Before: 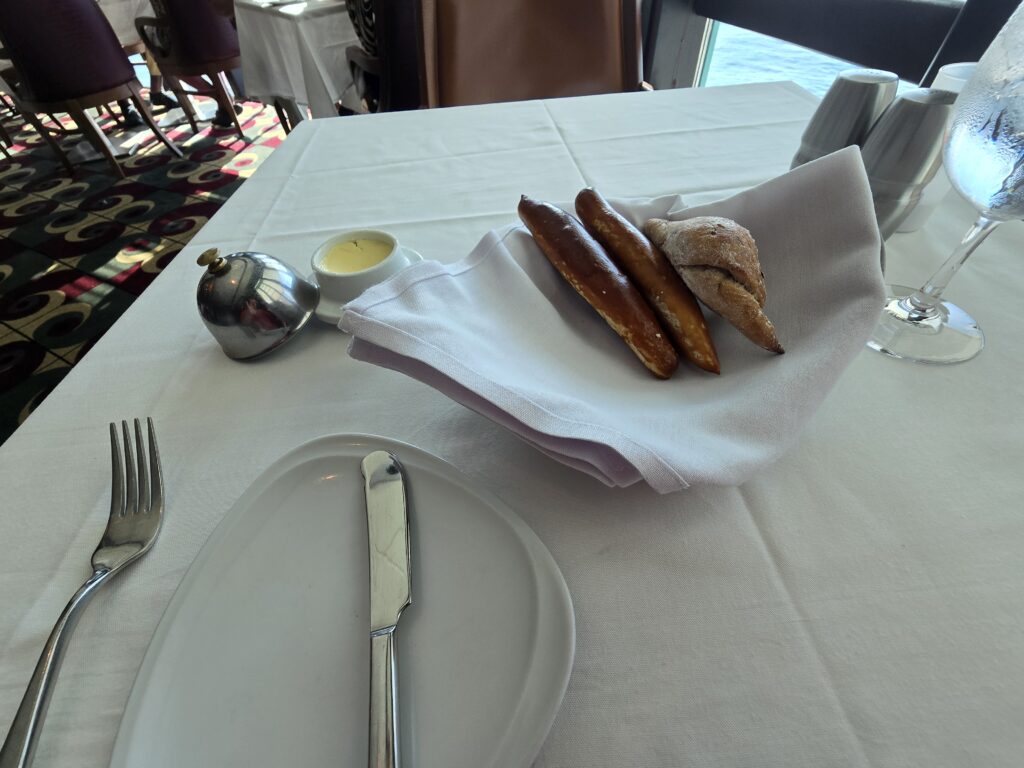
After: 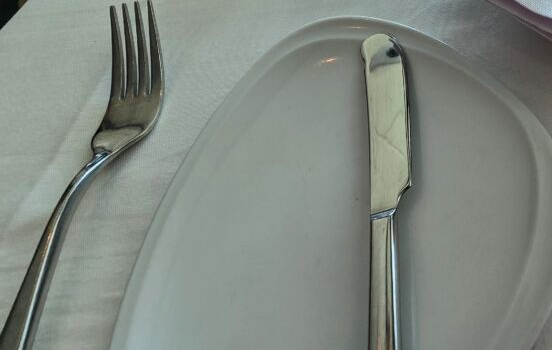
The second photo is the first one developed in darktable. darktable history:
crop and rotate: top 54.326%, right 46.011%, bottom 0.097%
local contrast: on, module defaults
